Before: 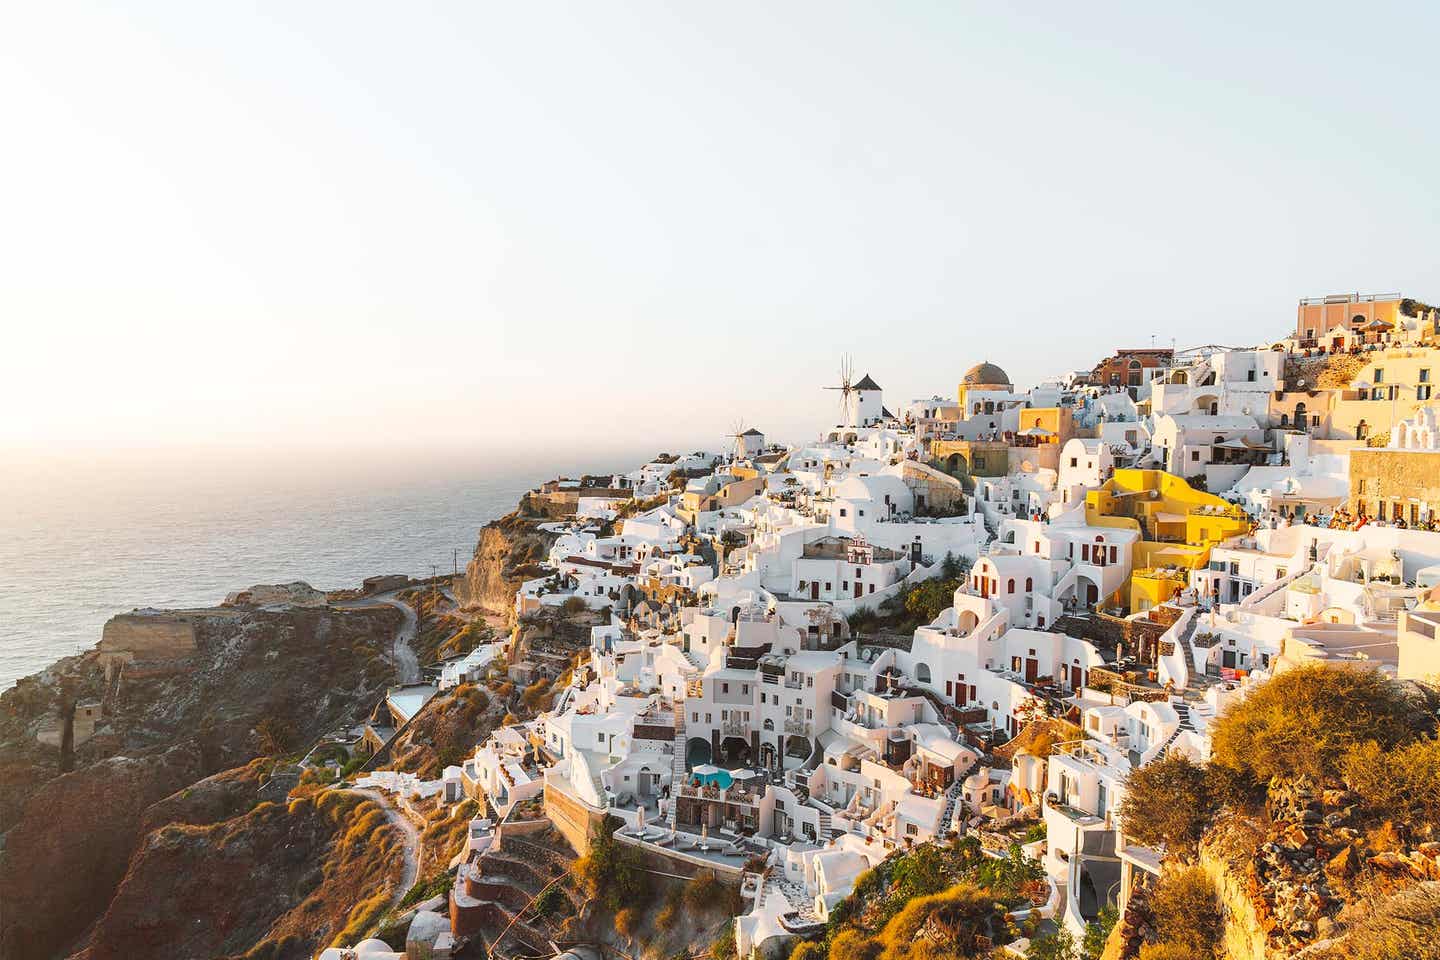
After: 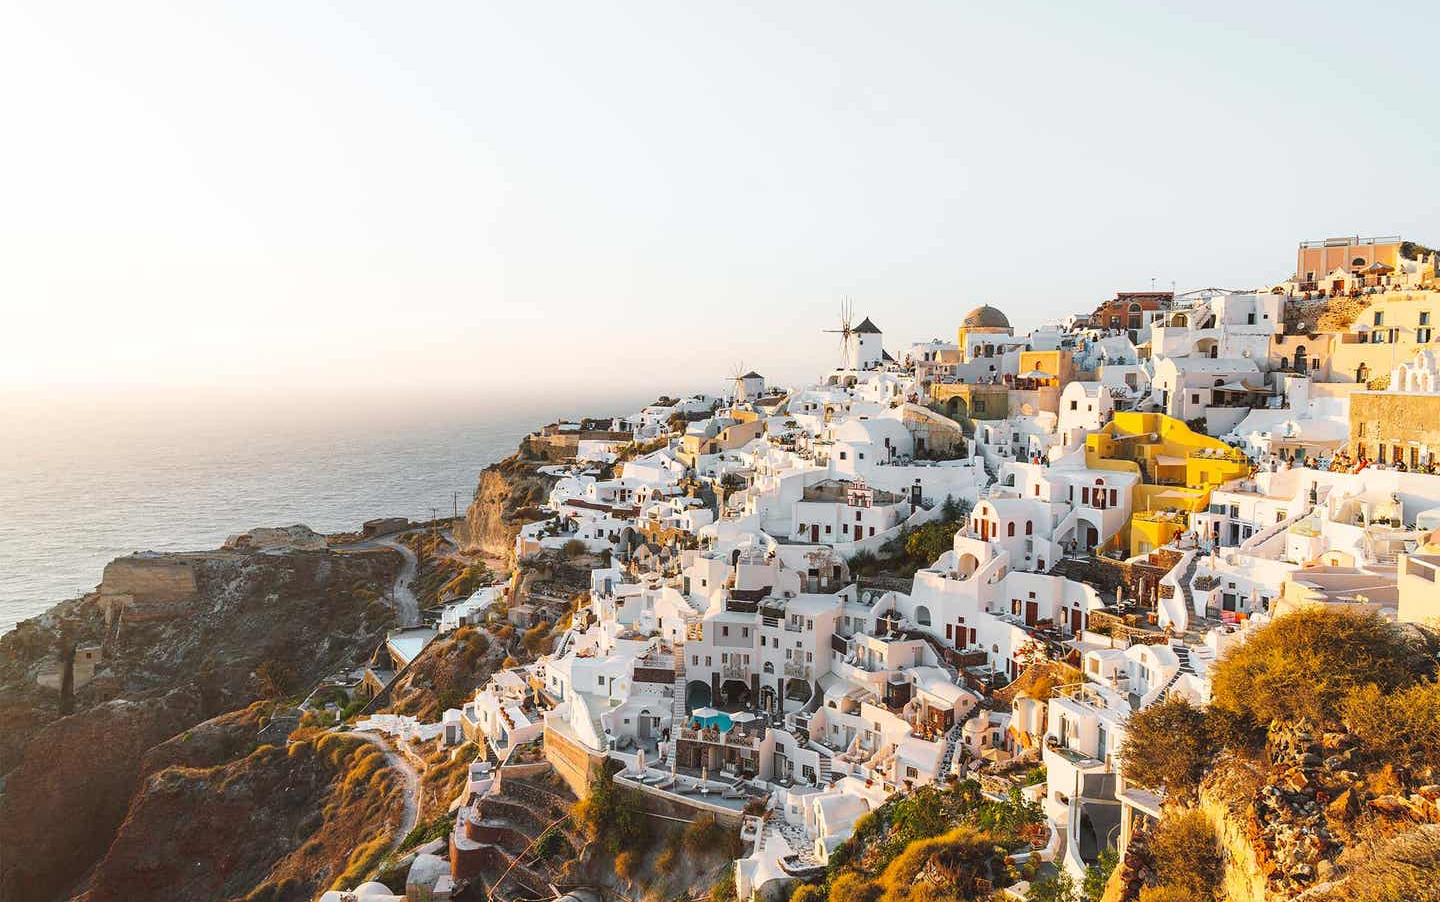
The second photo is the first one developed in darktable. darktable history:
crop and rotate: top 6.012%
